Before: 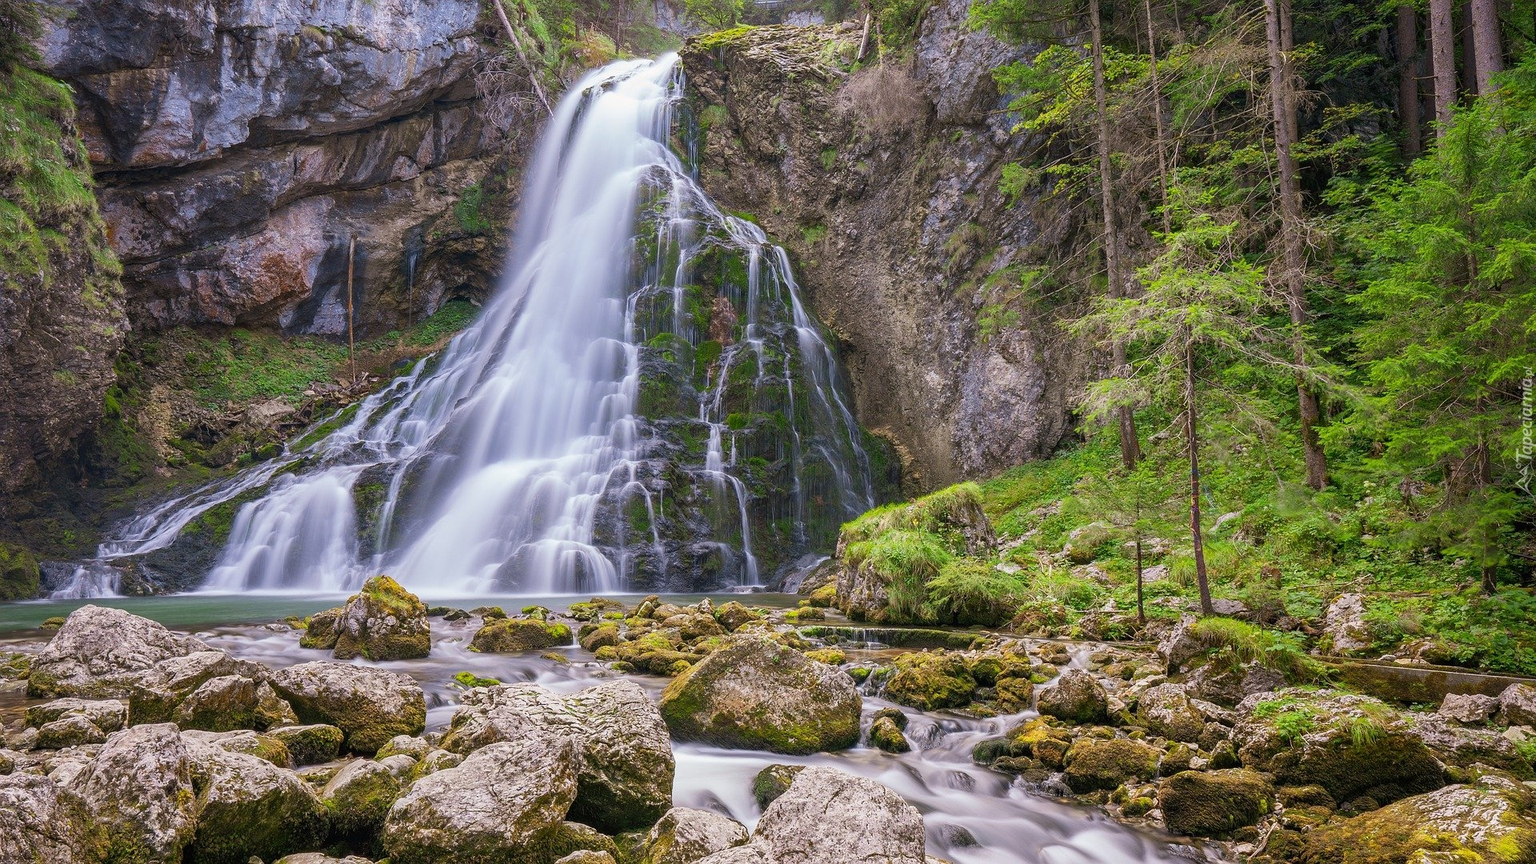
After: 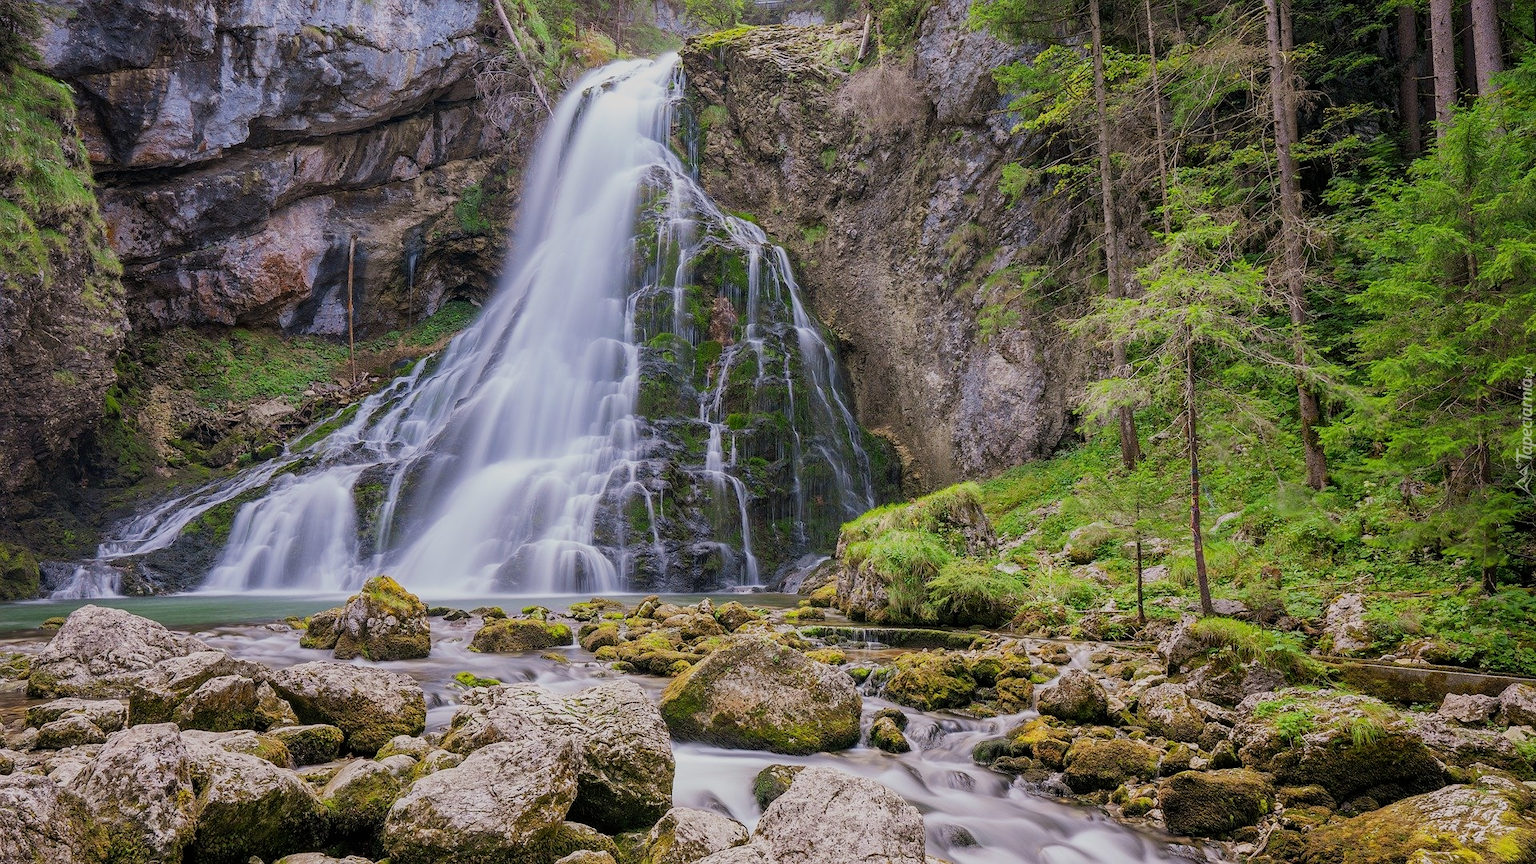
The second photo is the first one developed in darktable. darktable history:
filmic rgb: black relative exposure -7.98 EV, white relative exposure 3.95 EV, hardness 4.16, contrast 0.983
